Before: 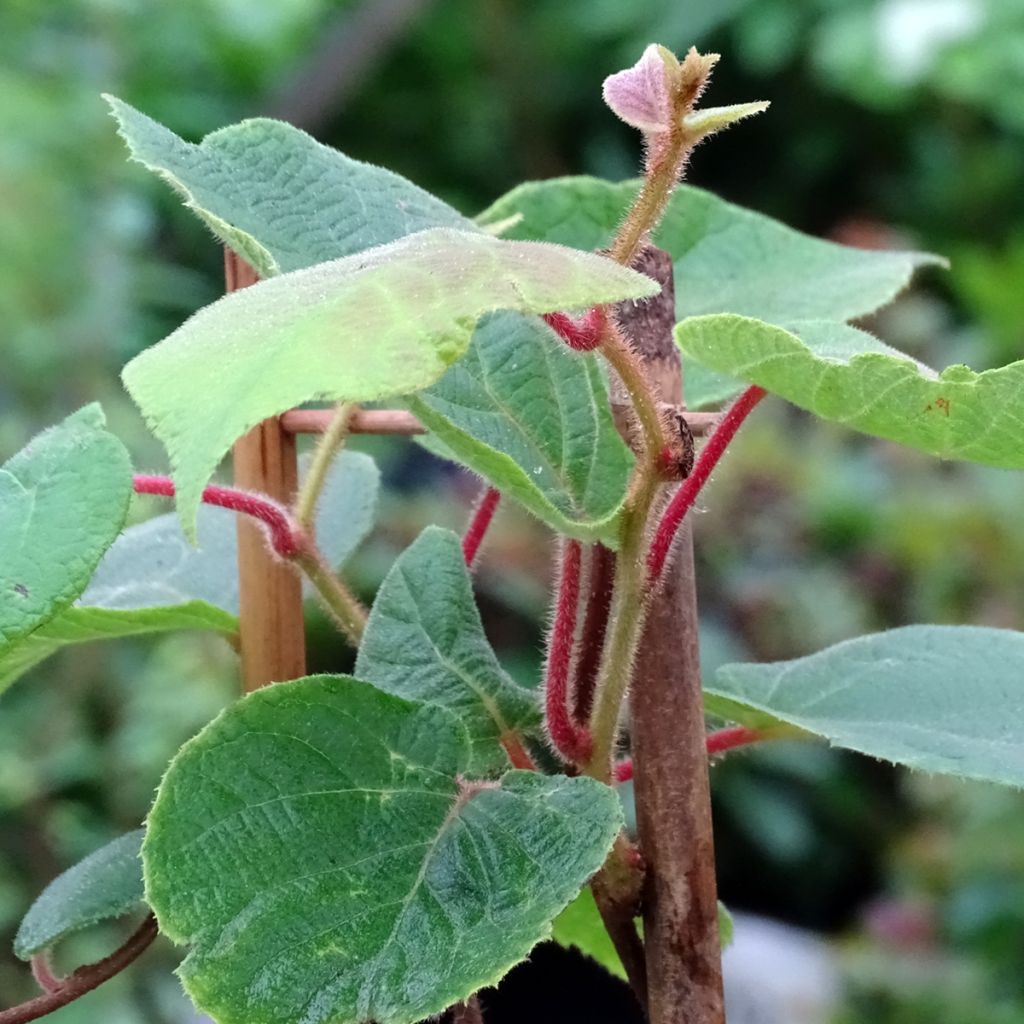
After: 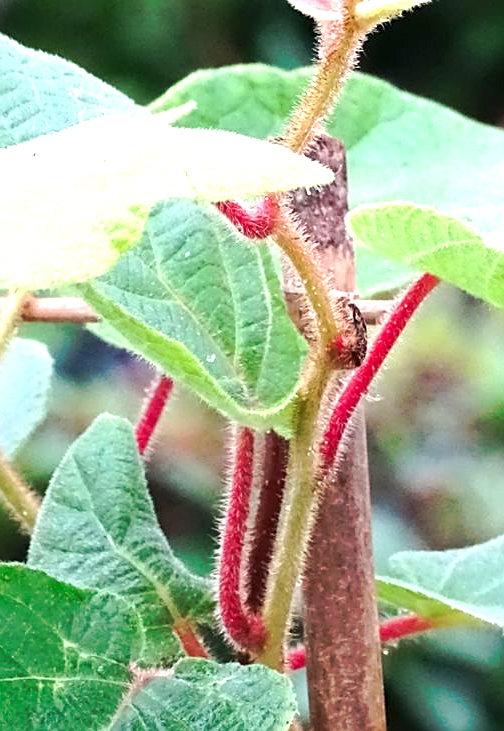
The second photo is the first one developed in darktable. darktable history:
sharpen: on, module defaults
tone curve: curves: ch0 [(0, 0) (0.003, 0.003) (0.011, 0.011) (0.025, 0.024) (0.044, 0.042) (0.069, 0.066) (0.1, 0.095) (0.136, 0.129) (0.177, 0.169) (0.224, 0.214) (0.277, 0.264) (0.335, 0.319) (0.399, 0.38) (0.468, 0.446) (0.543, 0.558) (0.623, 0.636) (0.709, 0.719) (0.801, 0.807) (0.898, 0.901) (1, 1)], preserve colors none
exposure: black level correction 0, exposure 1.103 EV, compensate highlight preservation false
crop: left 32.014%, top 10.976%, right 18.724%, bottom 17.59%
